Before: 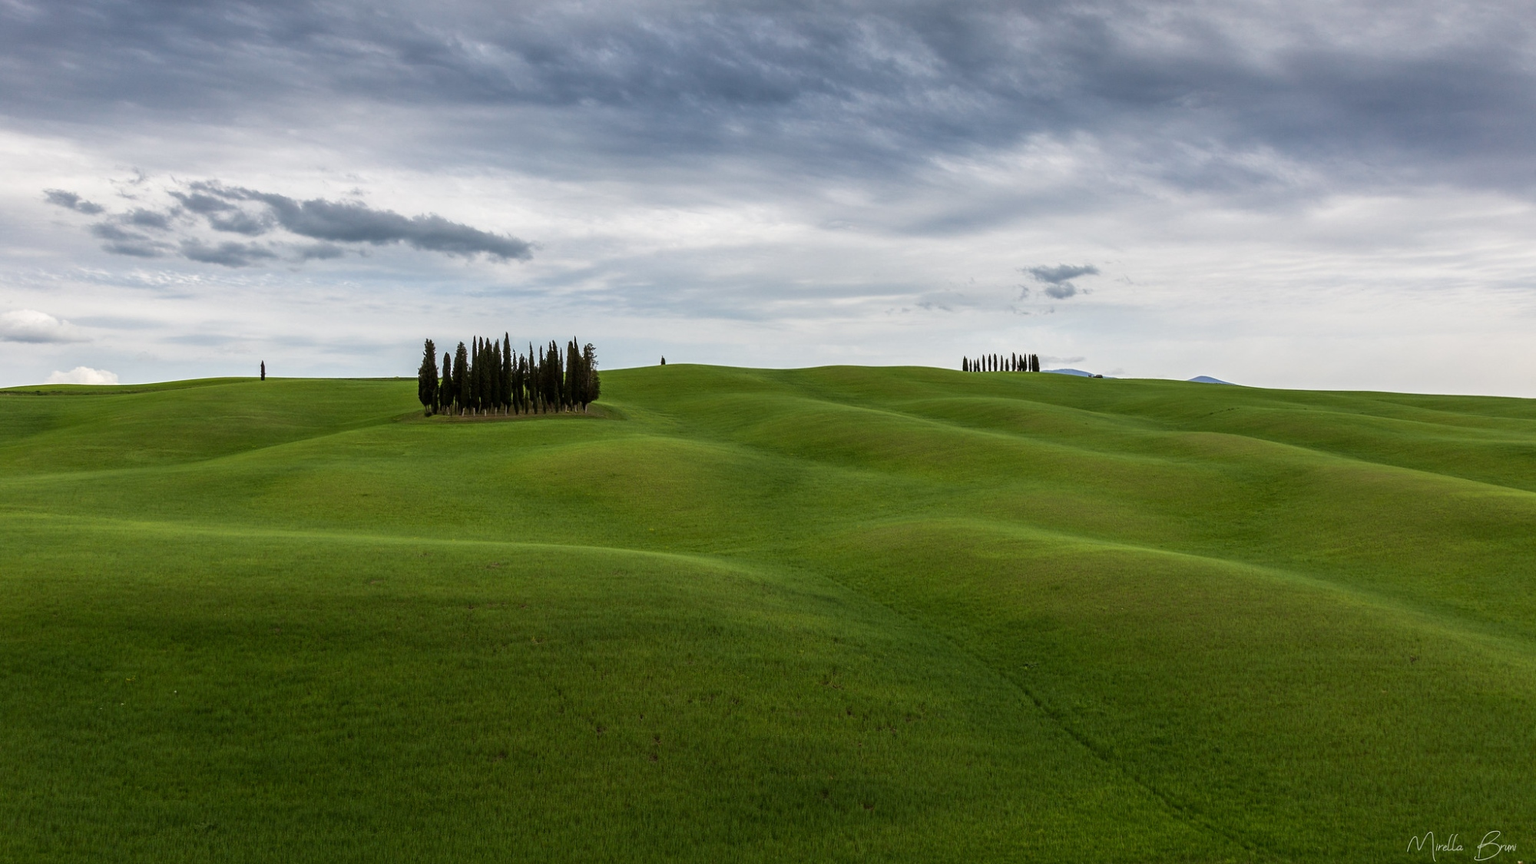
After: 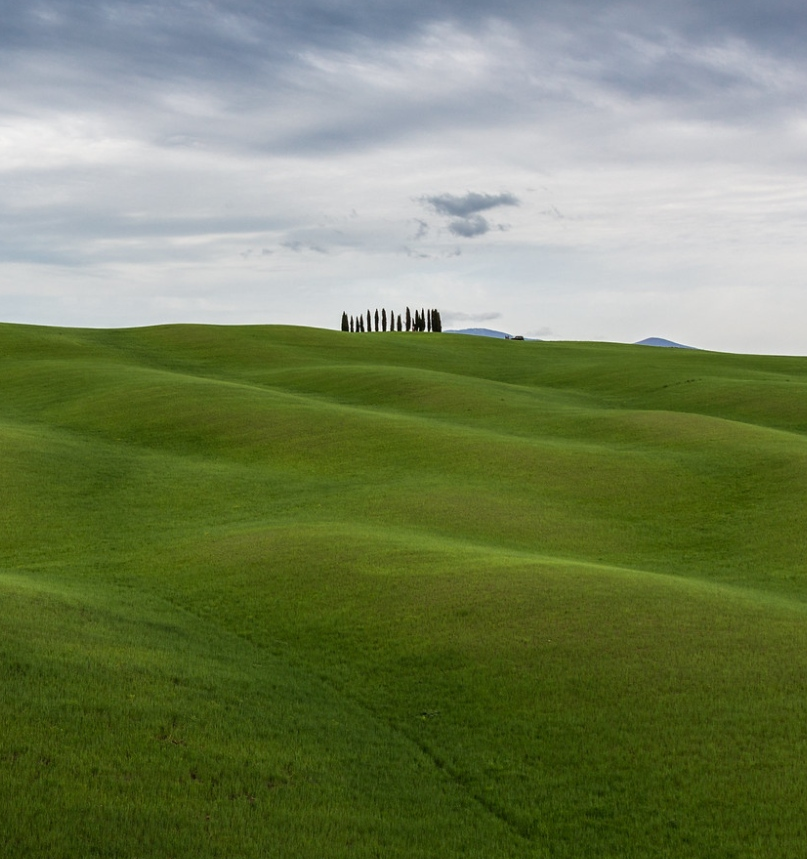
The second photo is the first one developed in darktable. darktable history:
crop: left 45.625%, top 13.537%, right 13.994%, bottom 10.1%
